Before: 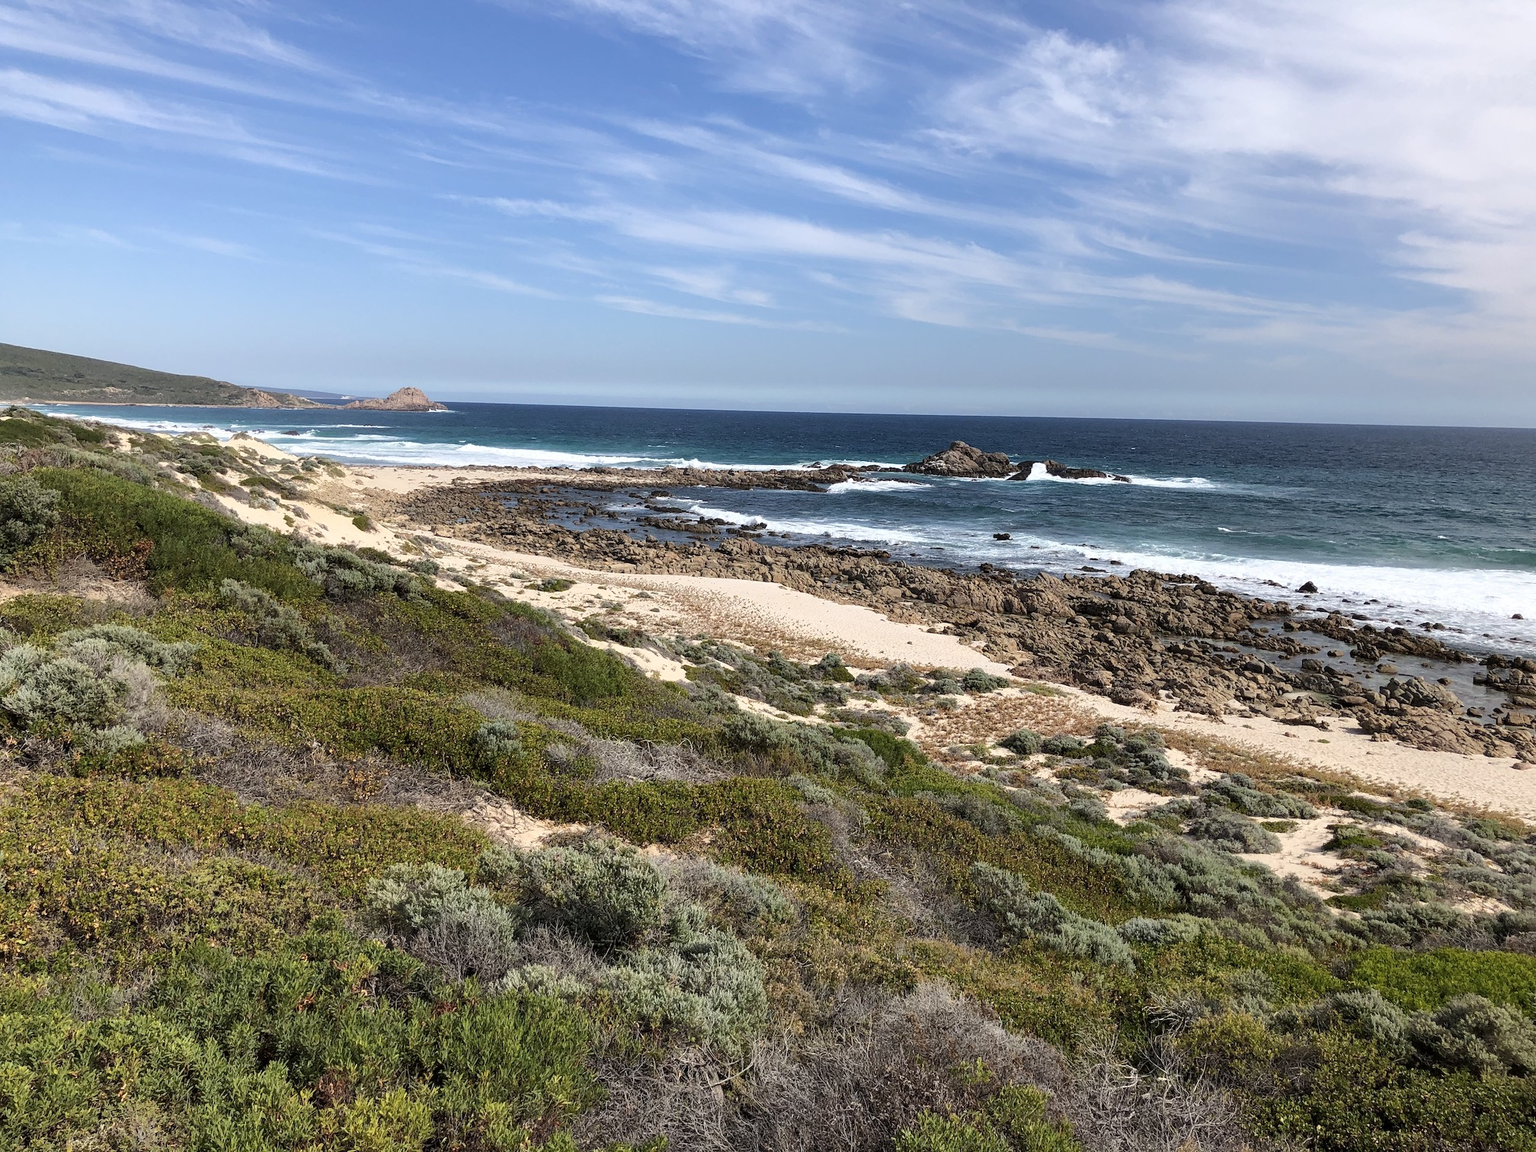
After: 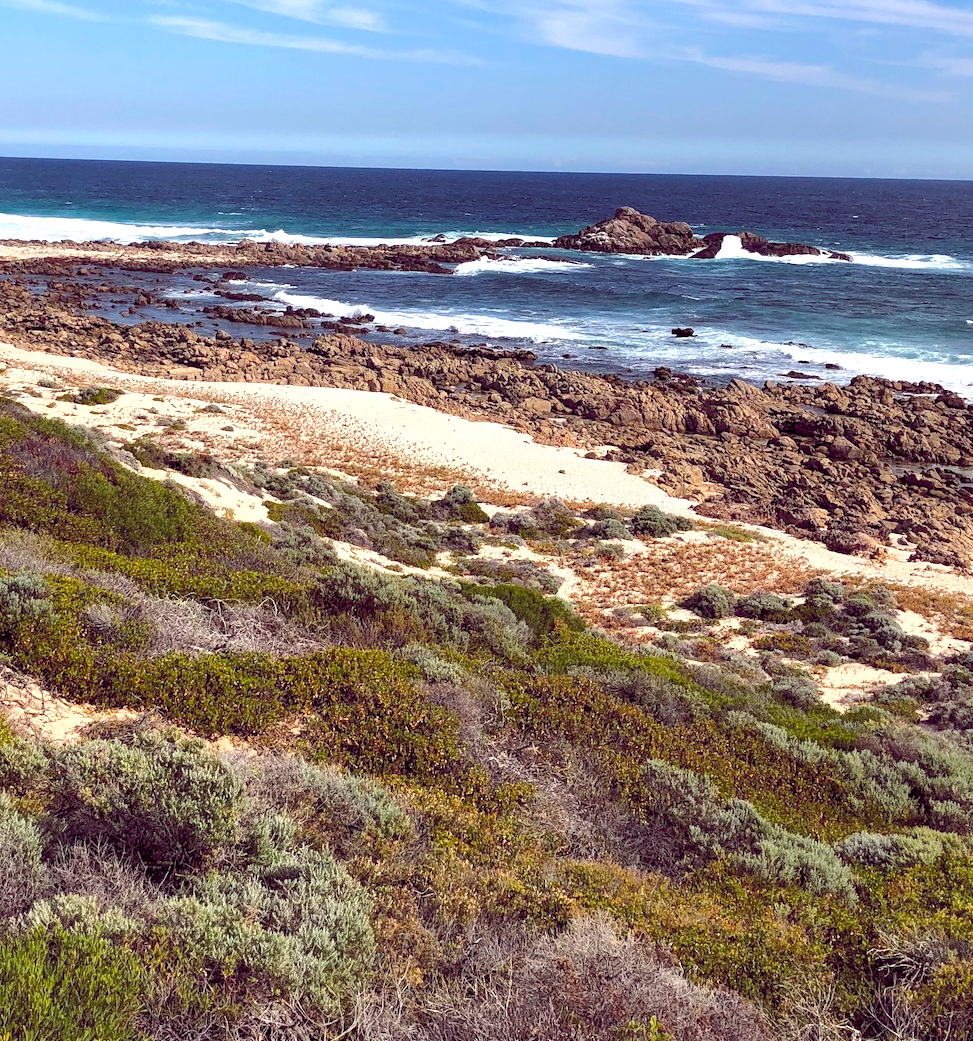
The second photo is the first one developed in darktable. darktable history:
crop: left 31.391%, top 24.653%, right 20.315%, bottom 6.438%
color balance rgb: global offset › chroma 0.287%, global offset › hue 319.34°, perceptual saturation grading › global saturation 25.115%, perceptual brilliance grading › global brilliance 10.163%
tone curve: color space Lab, independent channels, preserve colors none
haze removal: strength 0.125, distance 0.251, compatibility mode true, adaptive false
